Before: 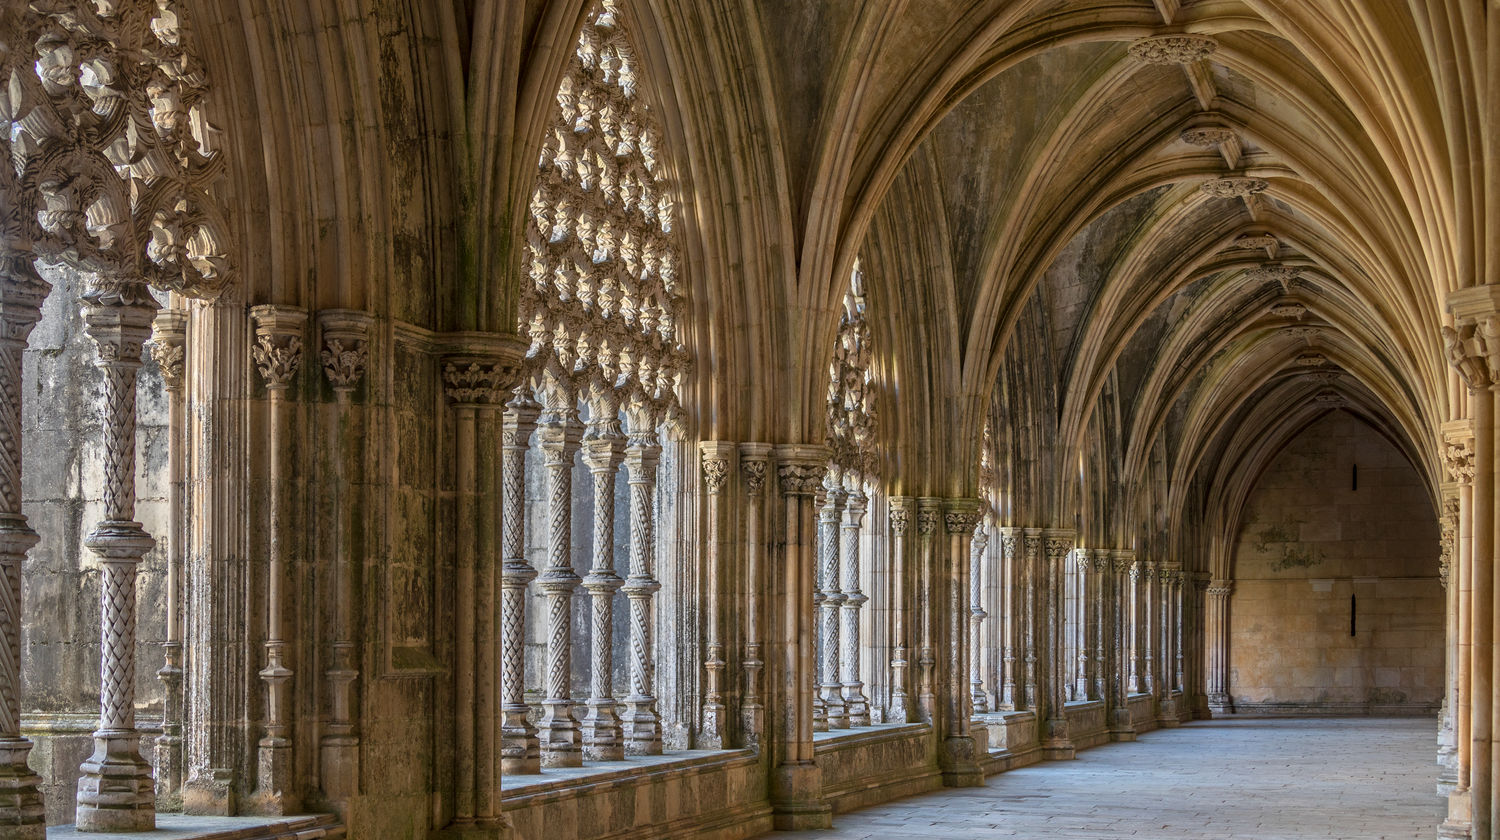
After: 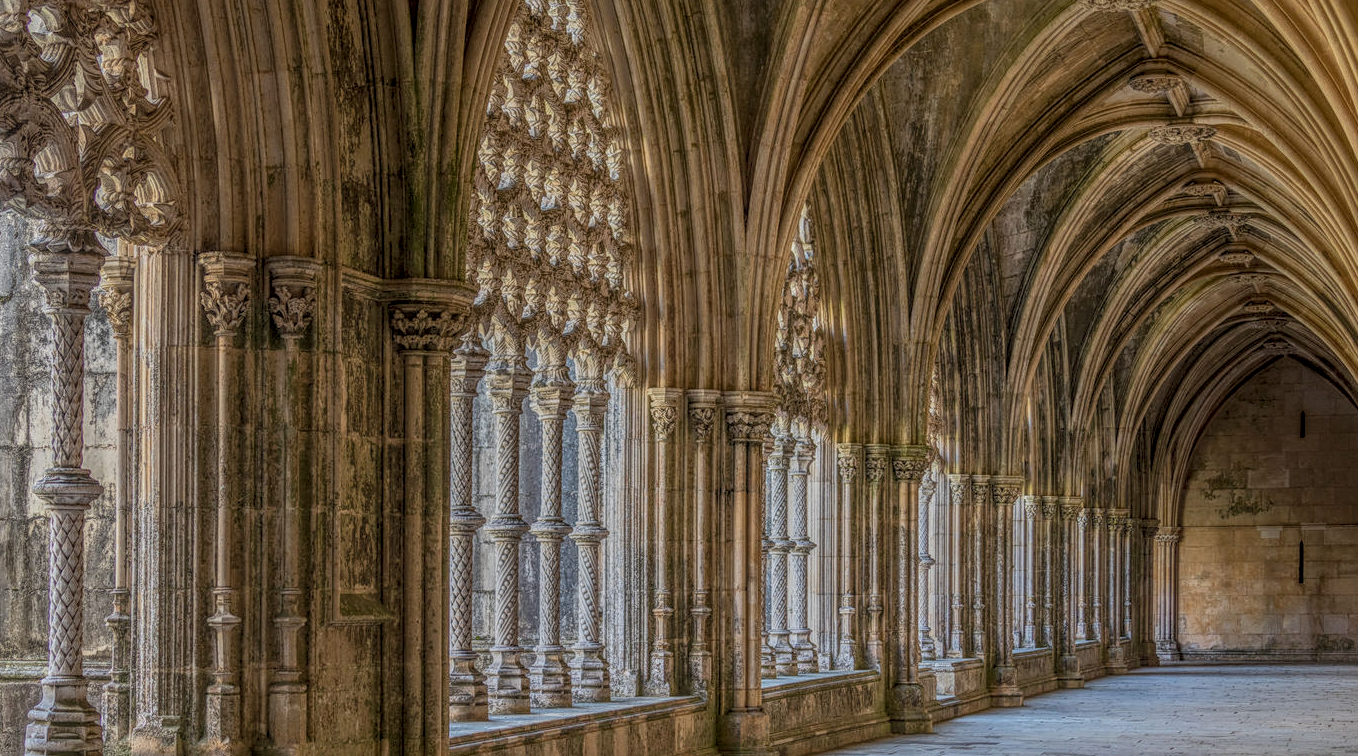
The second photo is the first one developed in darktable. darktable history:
sharpen: amount 0.214
crop: left 3.49%, top 6.425%, right 5.969%, bottom 3.287%
tone equalizer: -8 EV -0.002 EV, -7 EV 0.004 EV, -6 EV -0.032 EV, -5 EV 0.017 EV, -4 EV -0.01 EV, -3 EV 0.013 EV, -2 EV -0.076 EV, -1 EV -0.299 EV, +0 EV -0.562 EV, edges refinement/feathering 500, mask exposure compensation -1.57 EV, preserve details no
local contrast: highlights 20%, shadows 27%, detail 201%, midtone range 0.2
